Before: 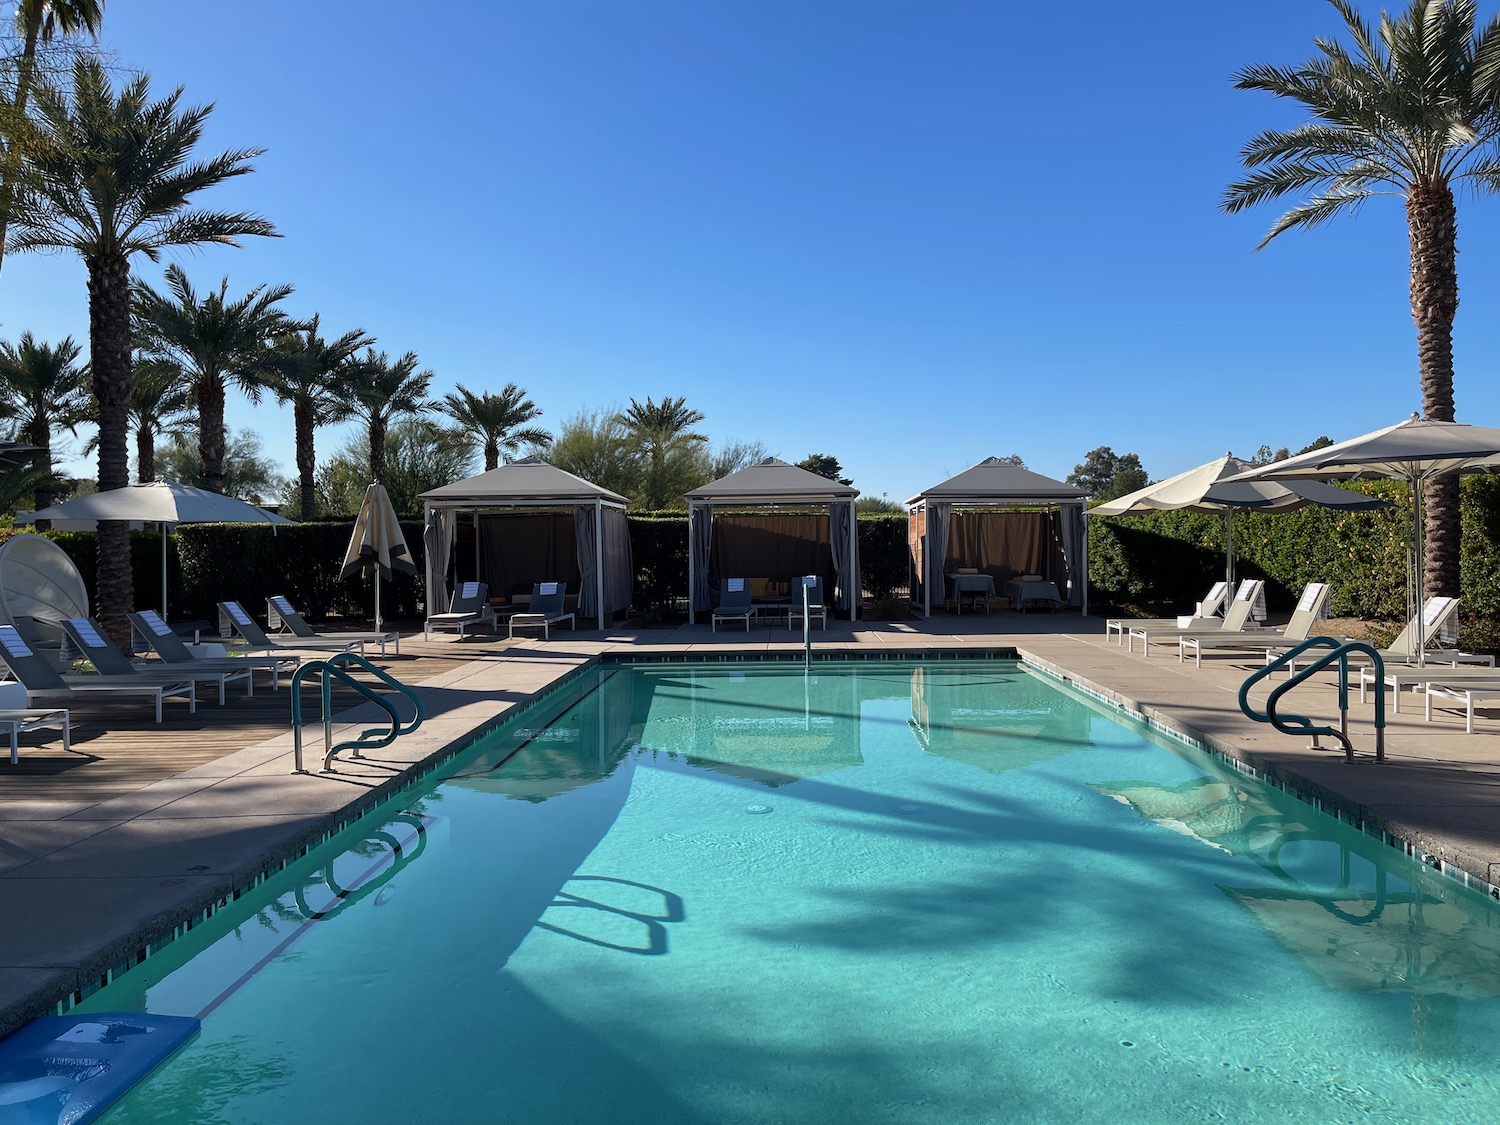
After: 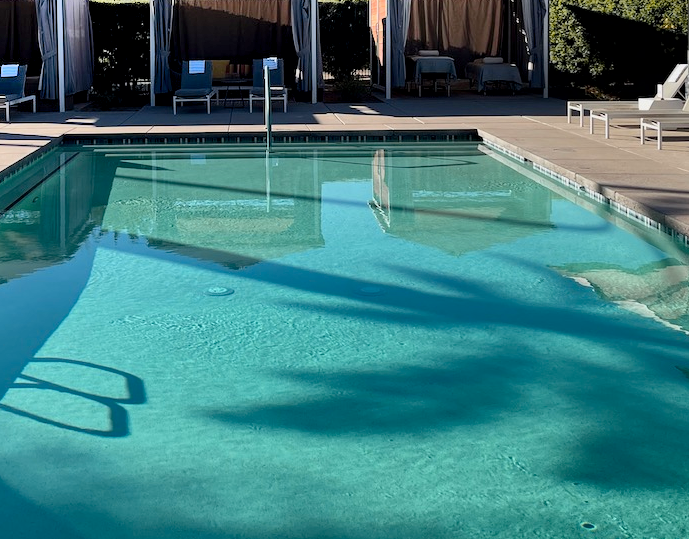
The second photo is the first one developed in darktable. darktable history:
contrast brightness saturation: contrast 0.073
crop: left 35.948%, top 46.08%, right 18.095%, bottom 5.927%
color zones: curves: ch1 [(0.29, 0.492) (0.373, 0.185) (0.509, 0.481)]; ch2 [(0.25, 0.462) (0.749, 0.457)]
shadows and highlights: radius 122.62, shadows 98.23, white point adjustment -2.82, highlights -98.74, soften with gaussian
